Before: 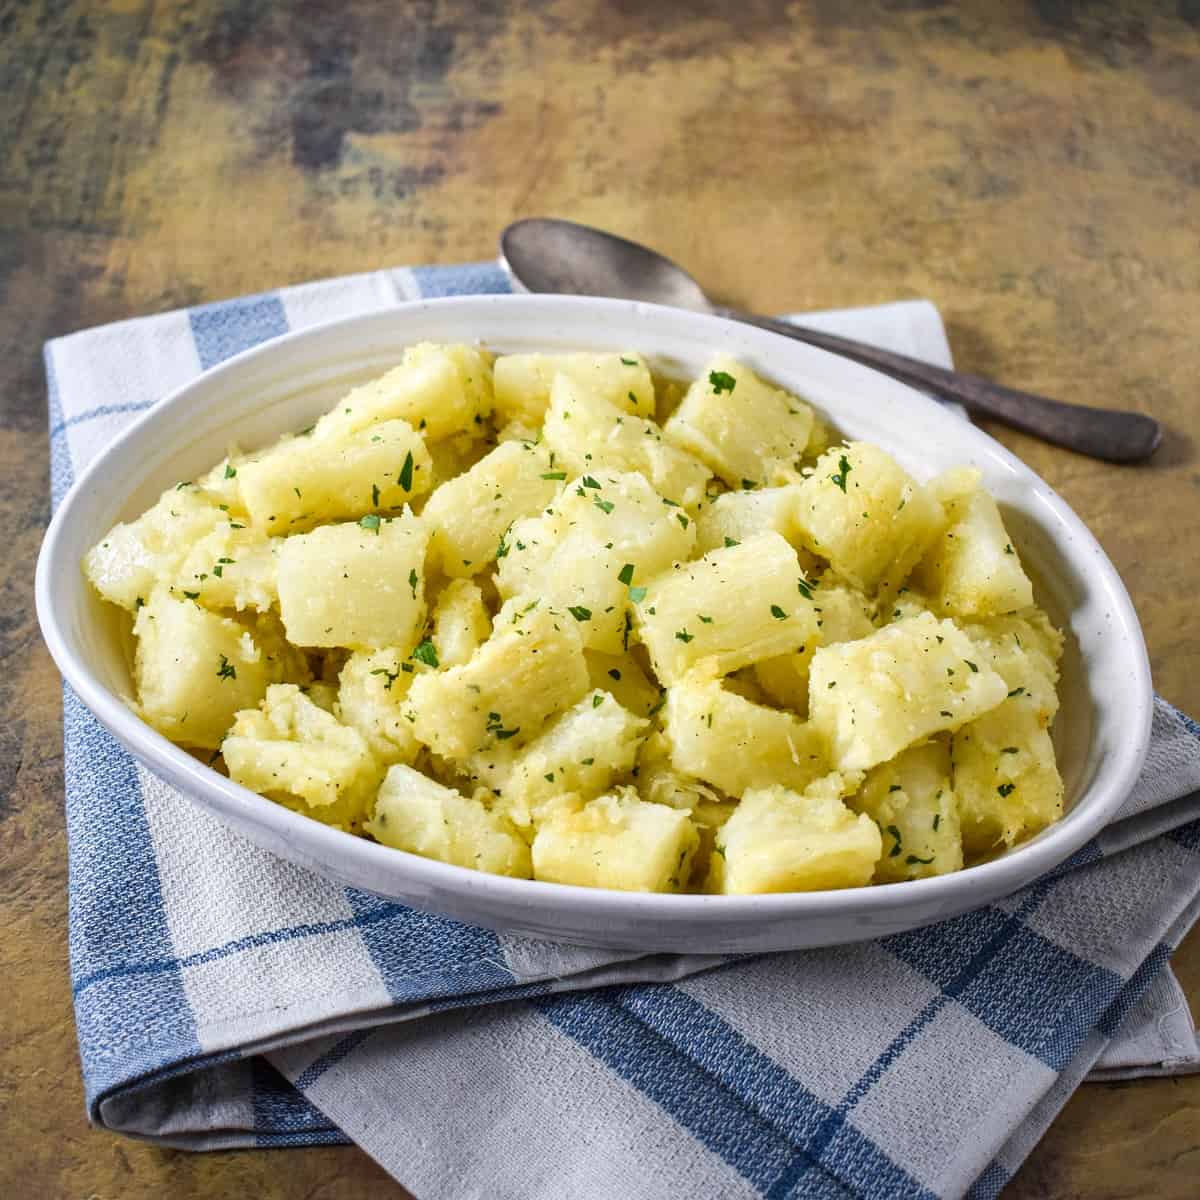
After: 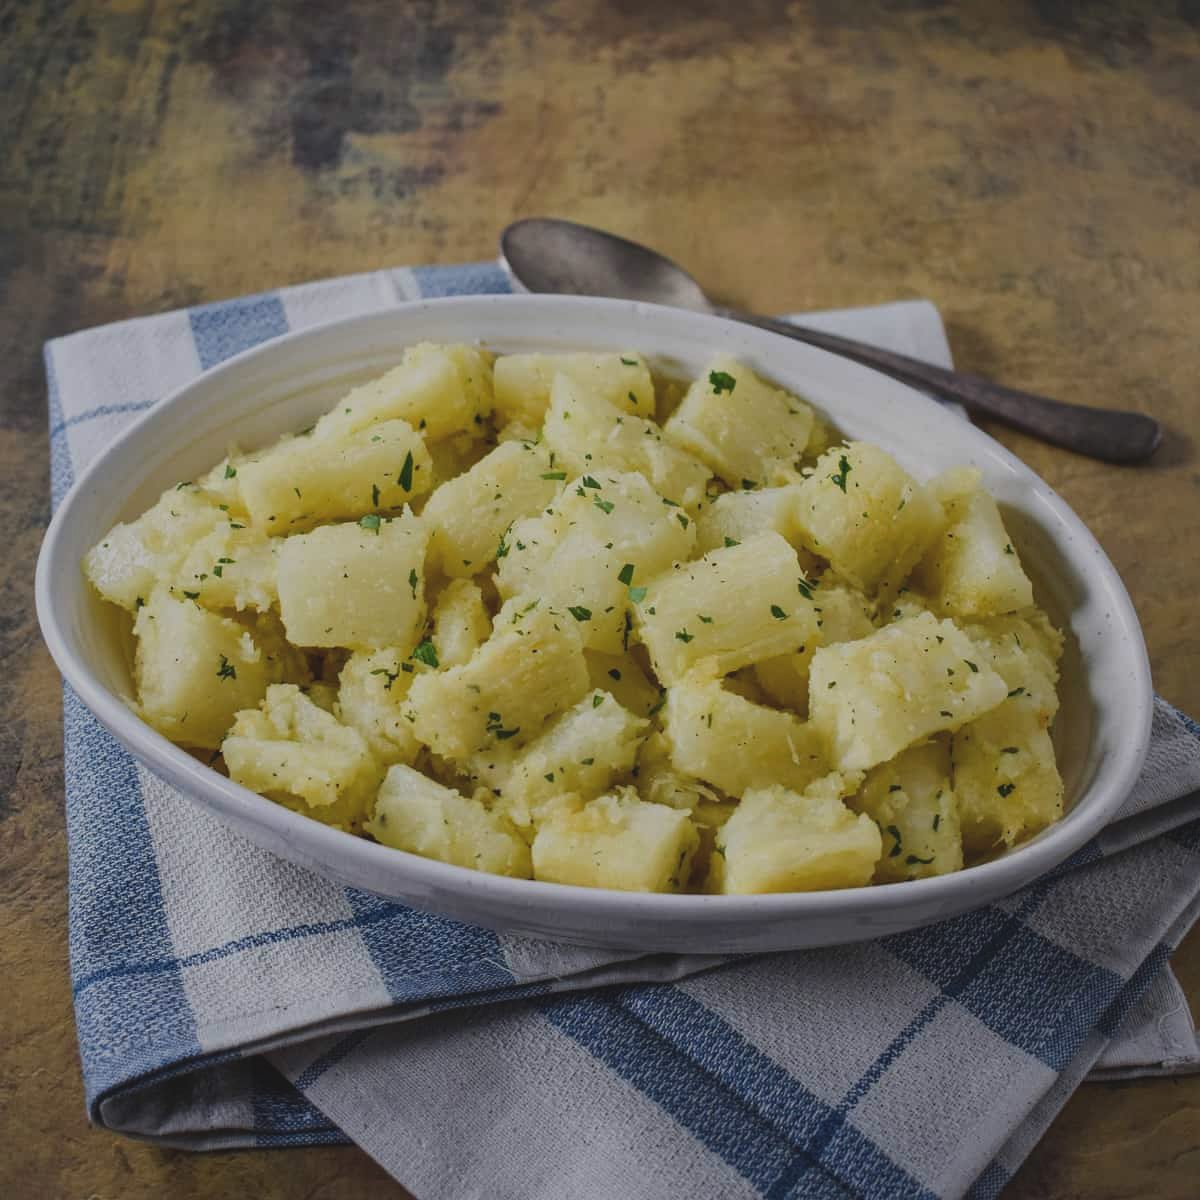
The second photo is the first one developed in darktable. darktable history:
exposure: black level correction -0.018, exposure -1.045 EV, compensate highlight preservation false
